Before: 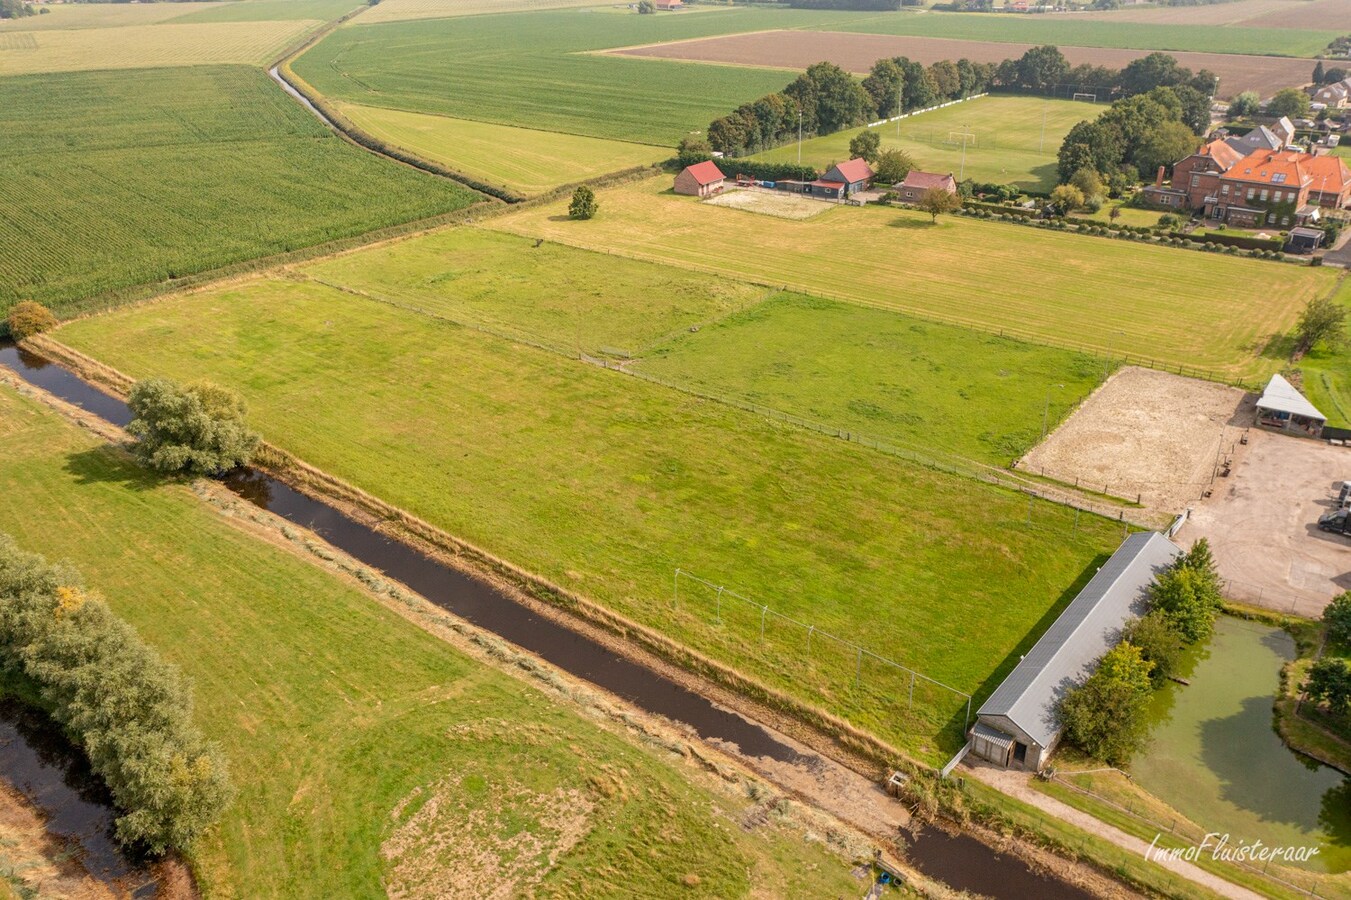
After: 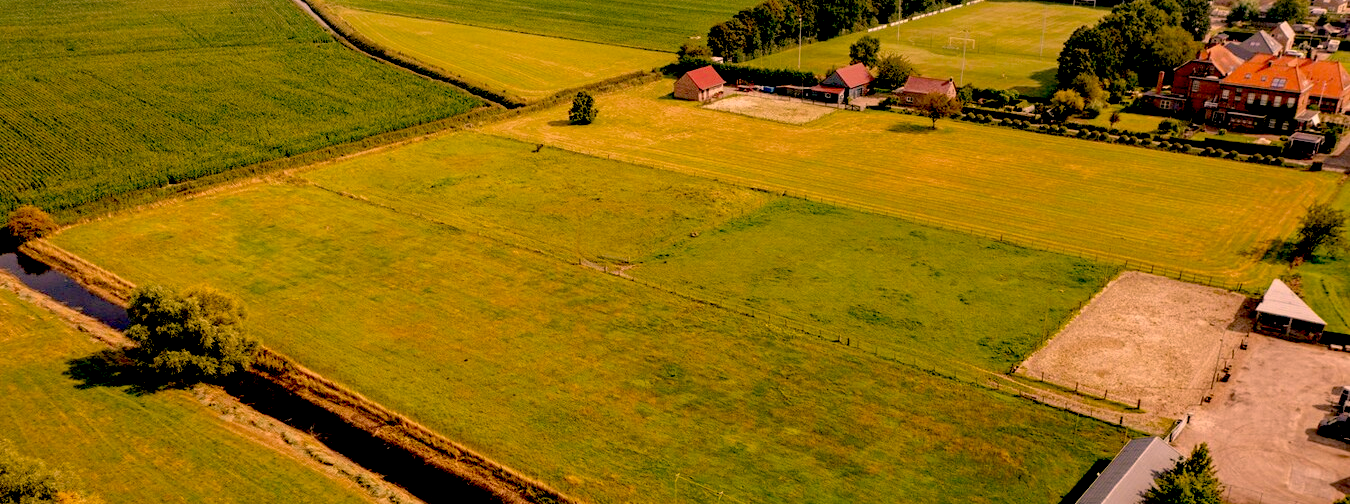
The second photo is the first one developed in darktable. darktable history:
crop and rotate: top 10.568%, bottom 33.39%
exposure: black level correction 0.099, exposure -0.091 EV, compensate highlight preservation false
color correction: highlights a* 21.41, highlights b* 19.39
base curve: curves: ch0 [(0, 0) (0.74, 0.67) (1, 1)]
